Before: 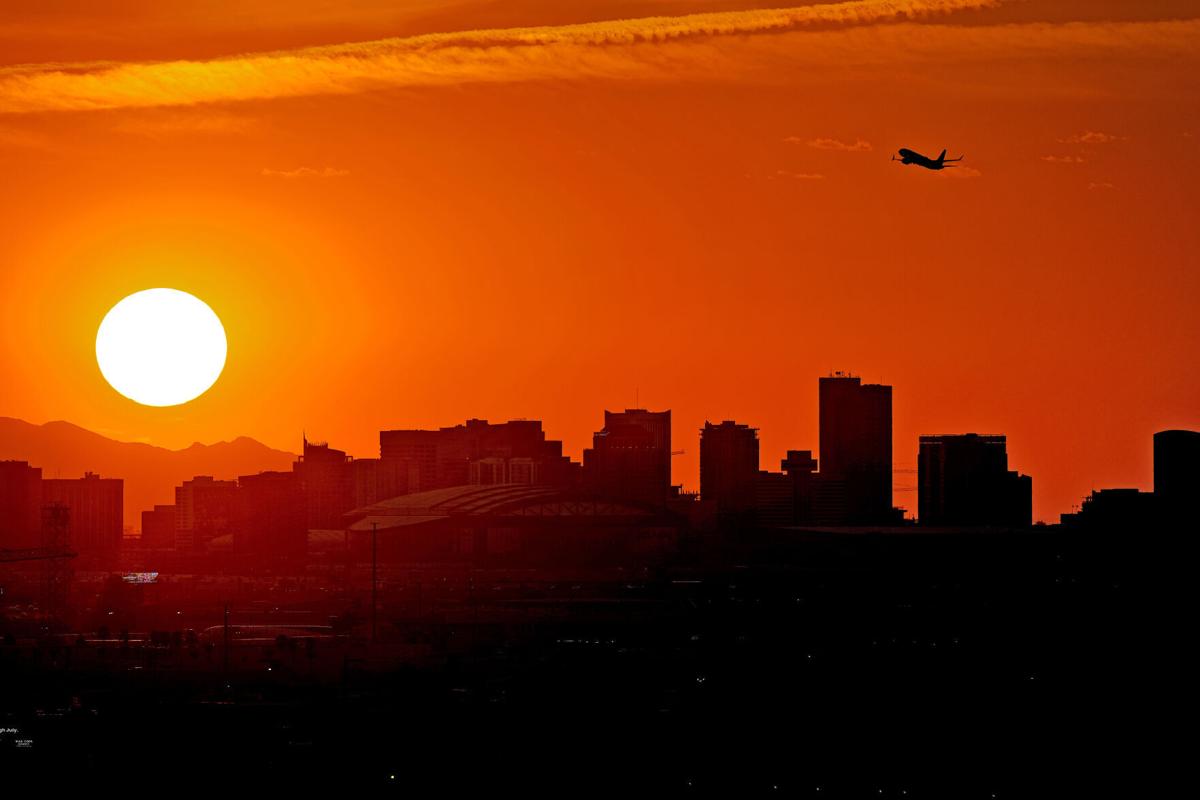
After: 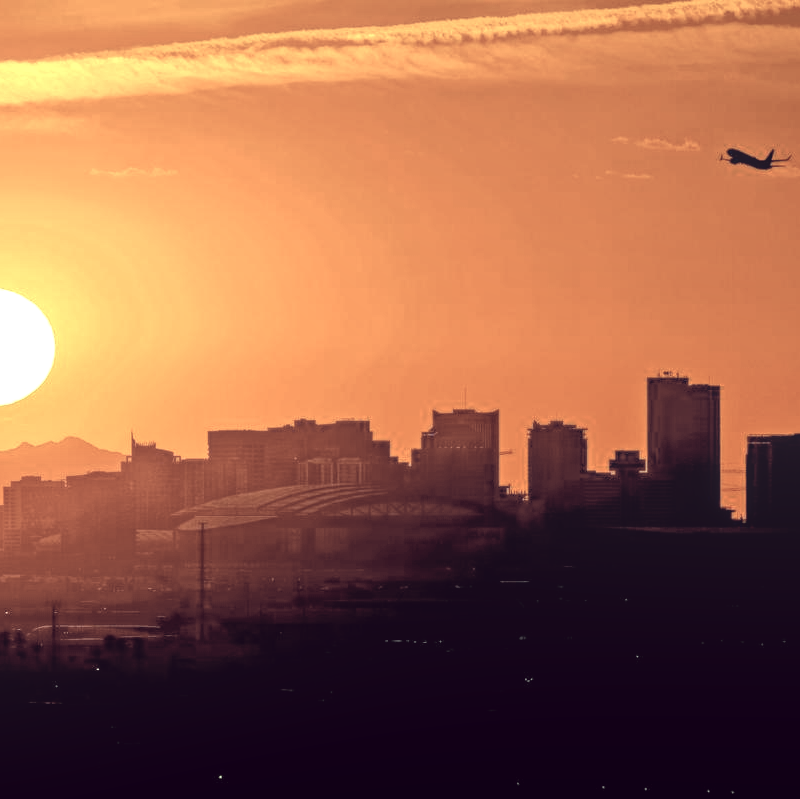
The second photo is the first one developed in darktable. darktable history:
local contrast: highlights 66%, shadows 34%, detail 166%, midtone range 0.2
exposure: exposure 0.752 EV, compensate highlight preservation false
crop and rotate: left 14.381%, right 18.944%
color correction: highlights a* -20.43, highlights b* 20.07, shadows a* 19.51, shadows b* -20.71, saturation 0.451
